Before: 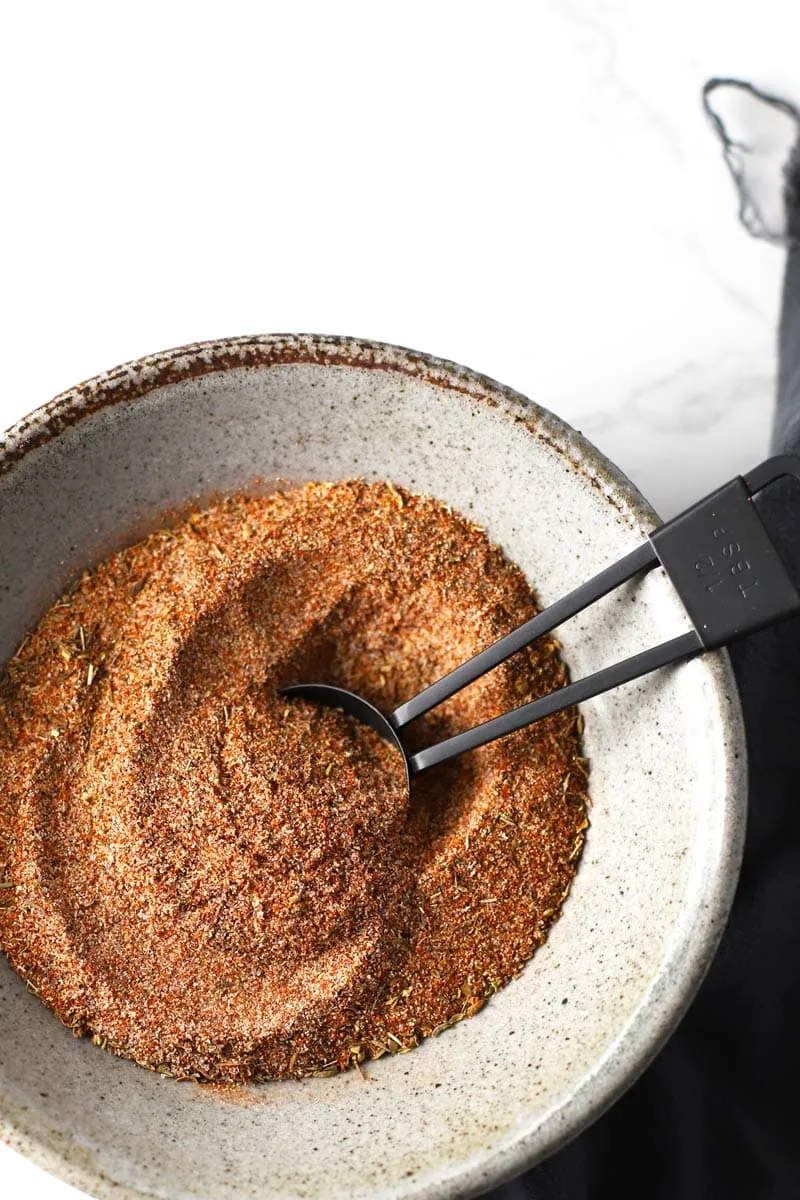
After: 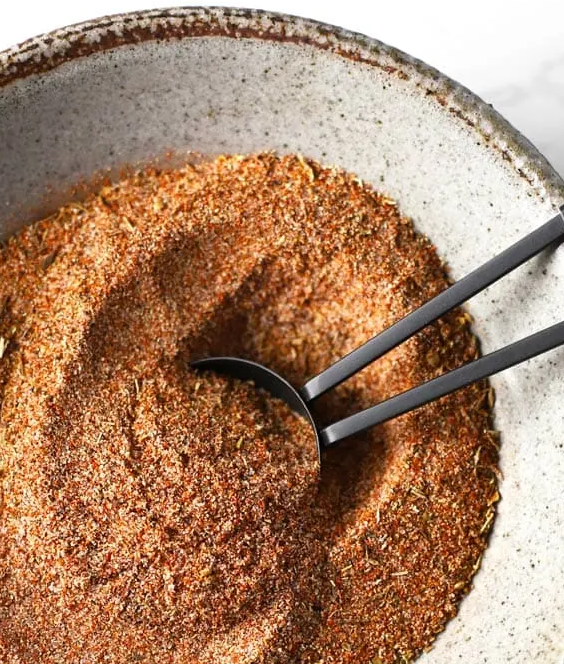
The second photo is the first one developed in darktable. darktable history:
crop: left 11.146%, top 27.278%, right 18.266%, bottom 17.309%
